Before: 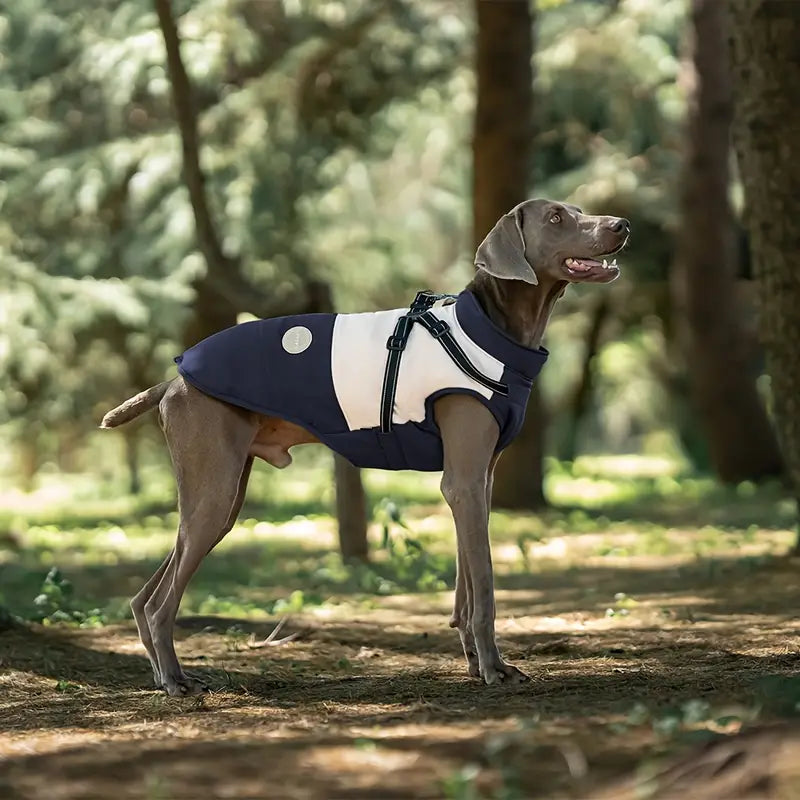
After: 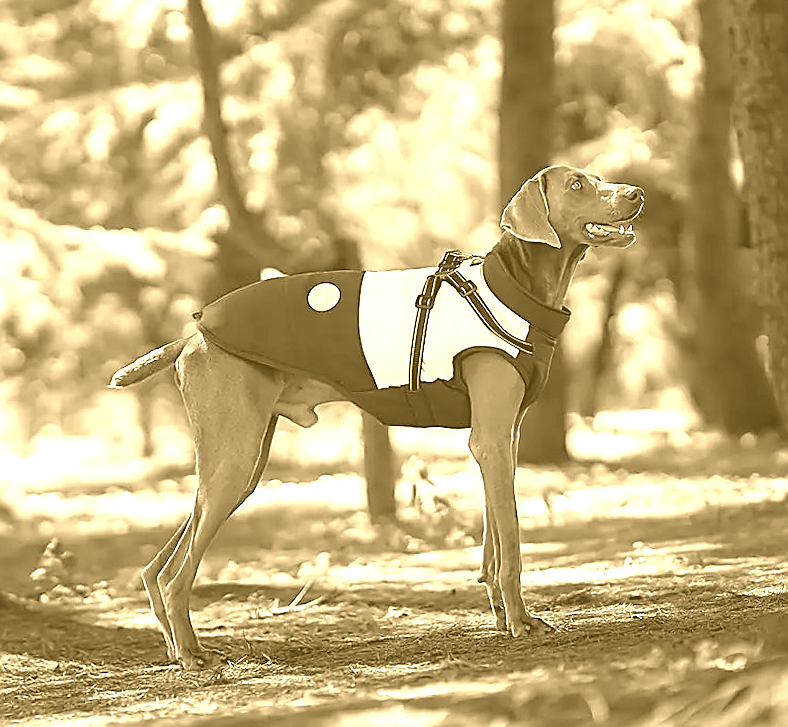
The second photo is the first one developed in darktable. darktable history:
sharpen: radius 1.4, amount 1.25, threshold 0.7
colorize: hue 36°, source mix 100%
rotate and perspective: rotation -0.013°, lens shift (vertical) -0.027, lens shift (horizontal) 0.178, crop left 0.016, crop right 0.989, crop top 0.082, crop bottom 0.918
